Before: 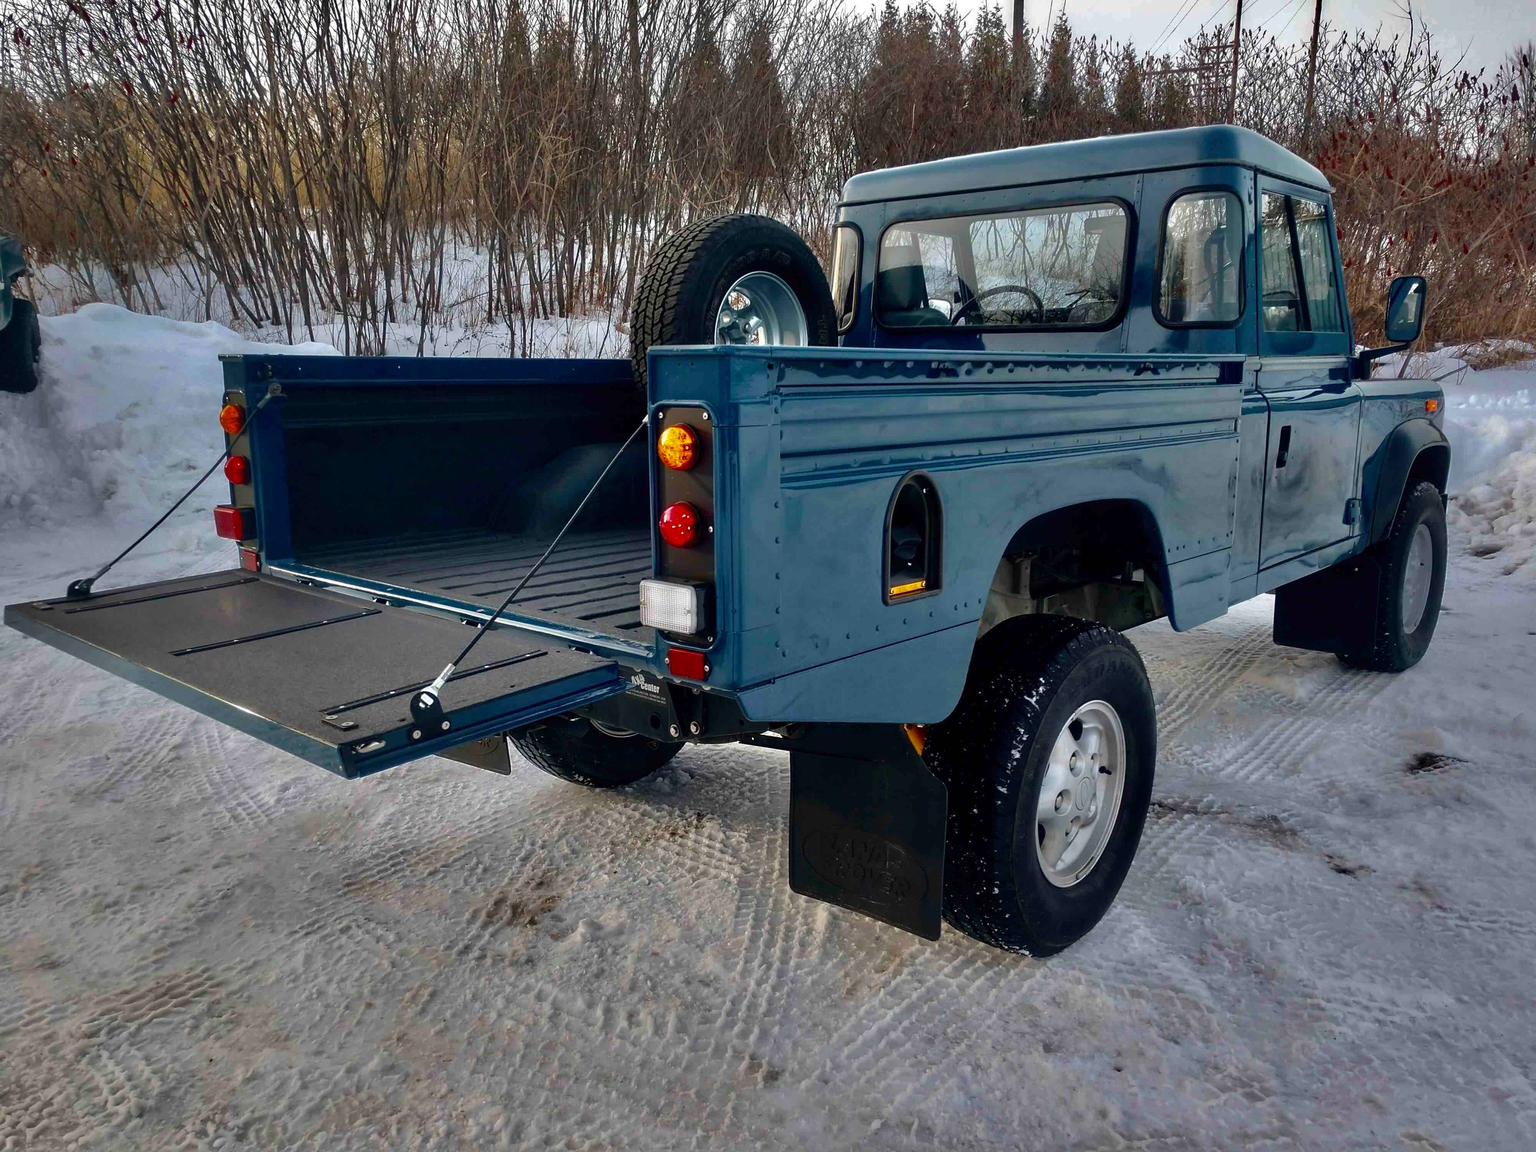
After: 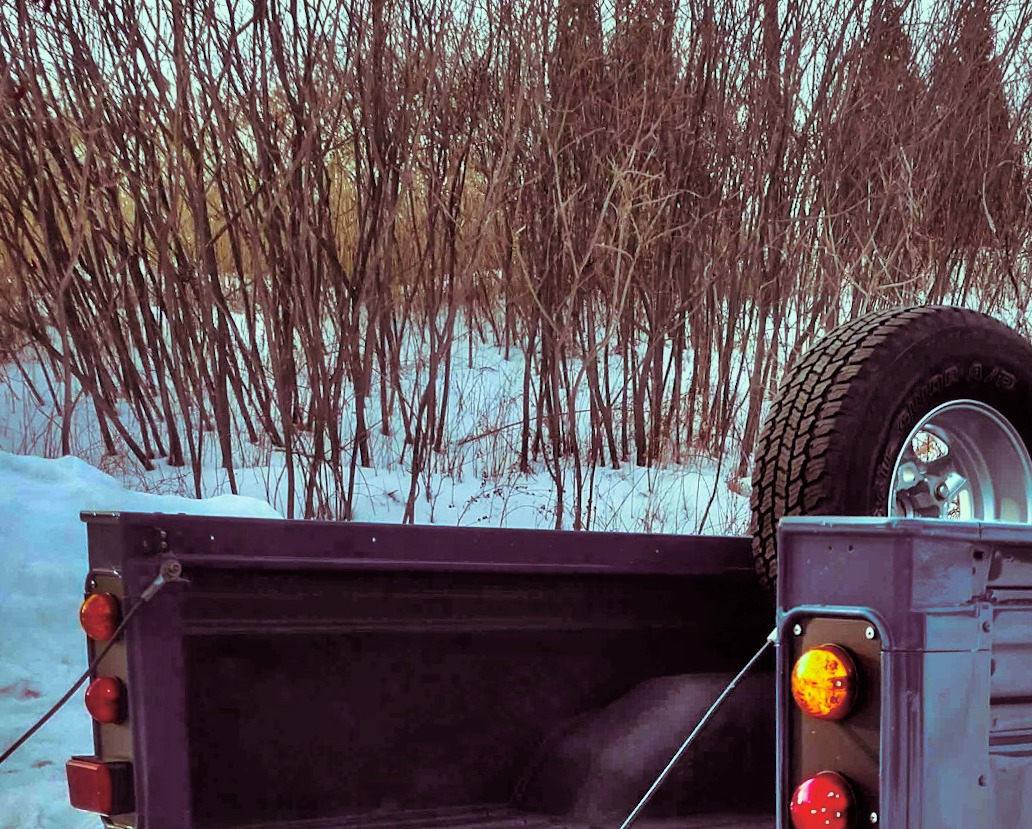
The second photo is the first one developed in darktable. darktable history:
split-toning: on, module defaults
crop and rotate: left 10.817%, top 0.062%, right 47.194%, bottom 53.626%
tone equalizer: -8 EV 0.25 EV, -7 EV 0.417 EV, -6 EV 0.417 EV, -5 EV 0.25 EV, -3 EV -0.25 EV, -2 EV -0.417 EV, -1 EV -0.417 EV, +0 EV -0.25 EV, edges refinement/feathering 500, mask exposure compensation -1.57 EV, preserve details guided filter
color balance: mode lift, gamma, gain (sRGB), lift [0.997, 0.979, 1.021, 1.011], gamma [1, 1.084, 0.916, 0.998], gain [1, 0.87, 1.13, 1.101], contrast 4.55%, contrast fulcrum 38.24%, output saturation 104.09%
rotate and perspective: rotation 1.57°, crop left 0.018, crop right 0.982, crop top 0.039, crop bottom 0.961
shadows and highlights: white point adjustment -3.64, highlights -63.34, highlights color adjustment 42%, soften with gaussian
base curve: curves: ch0 [(0, 0) (0.005, 0.002) (0.193, 0.295) (0.399, 0.664) (0.75, 0.928) (1, 1)]
